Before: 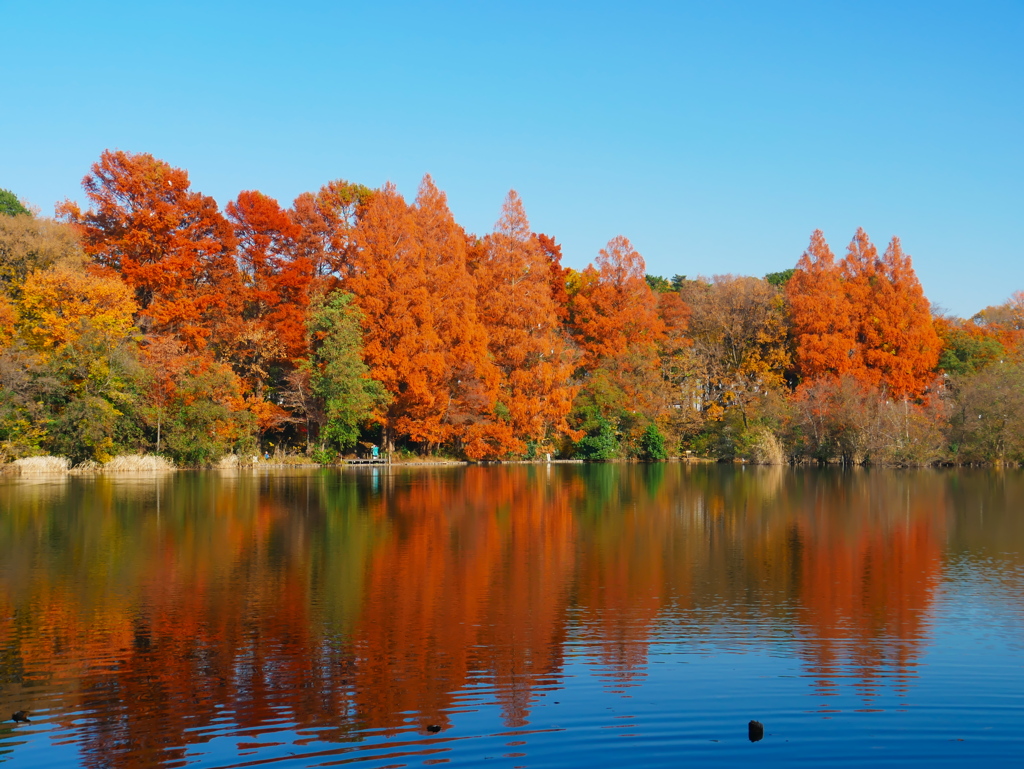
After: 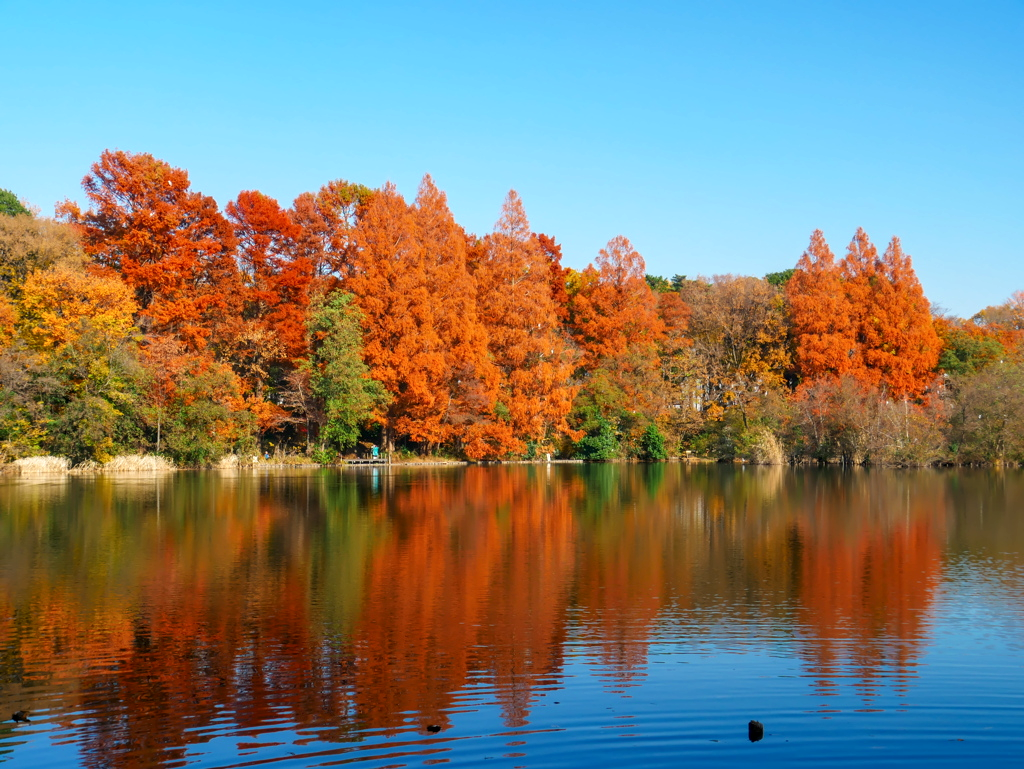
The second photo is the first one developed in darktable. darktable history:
local contrast: on, module defaults
exposure: exposure 0.201 EV, compensate highlight preservation false
